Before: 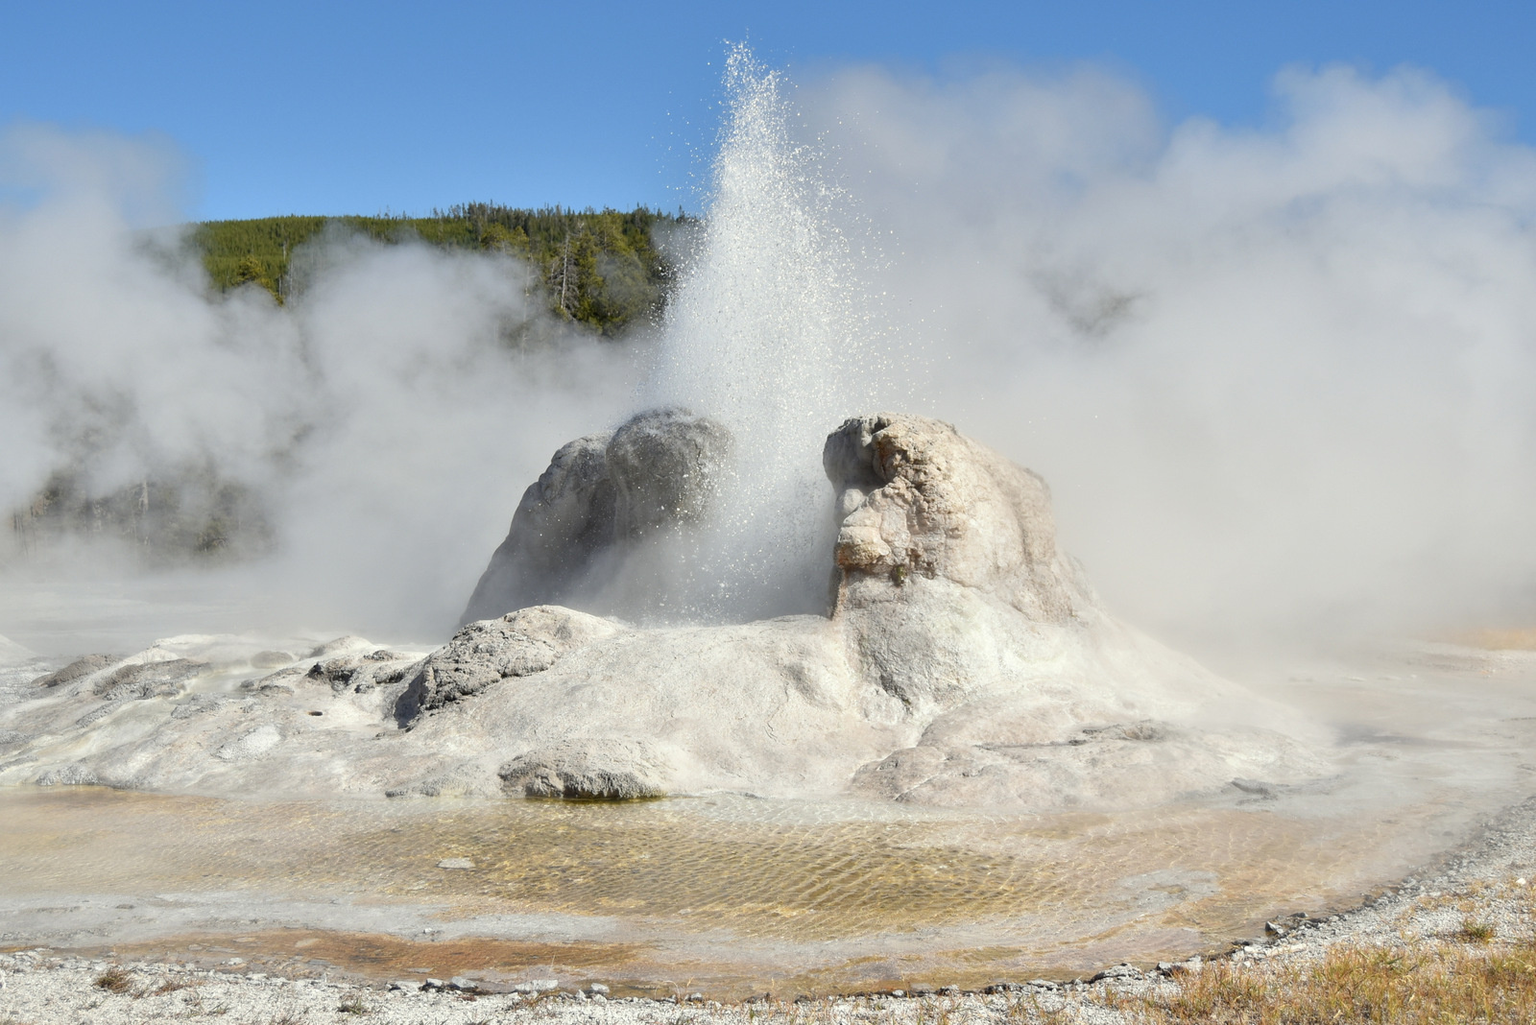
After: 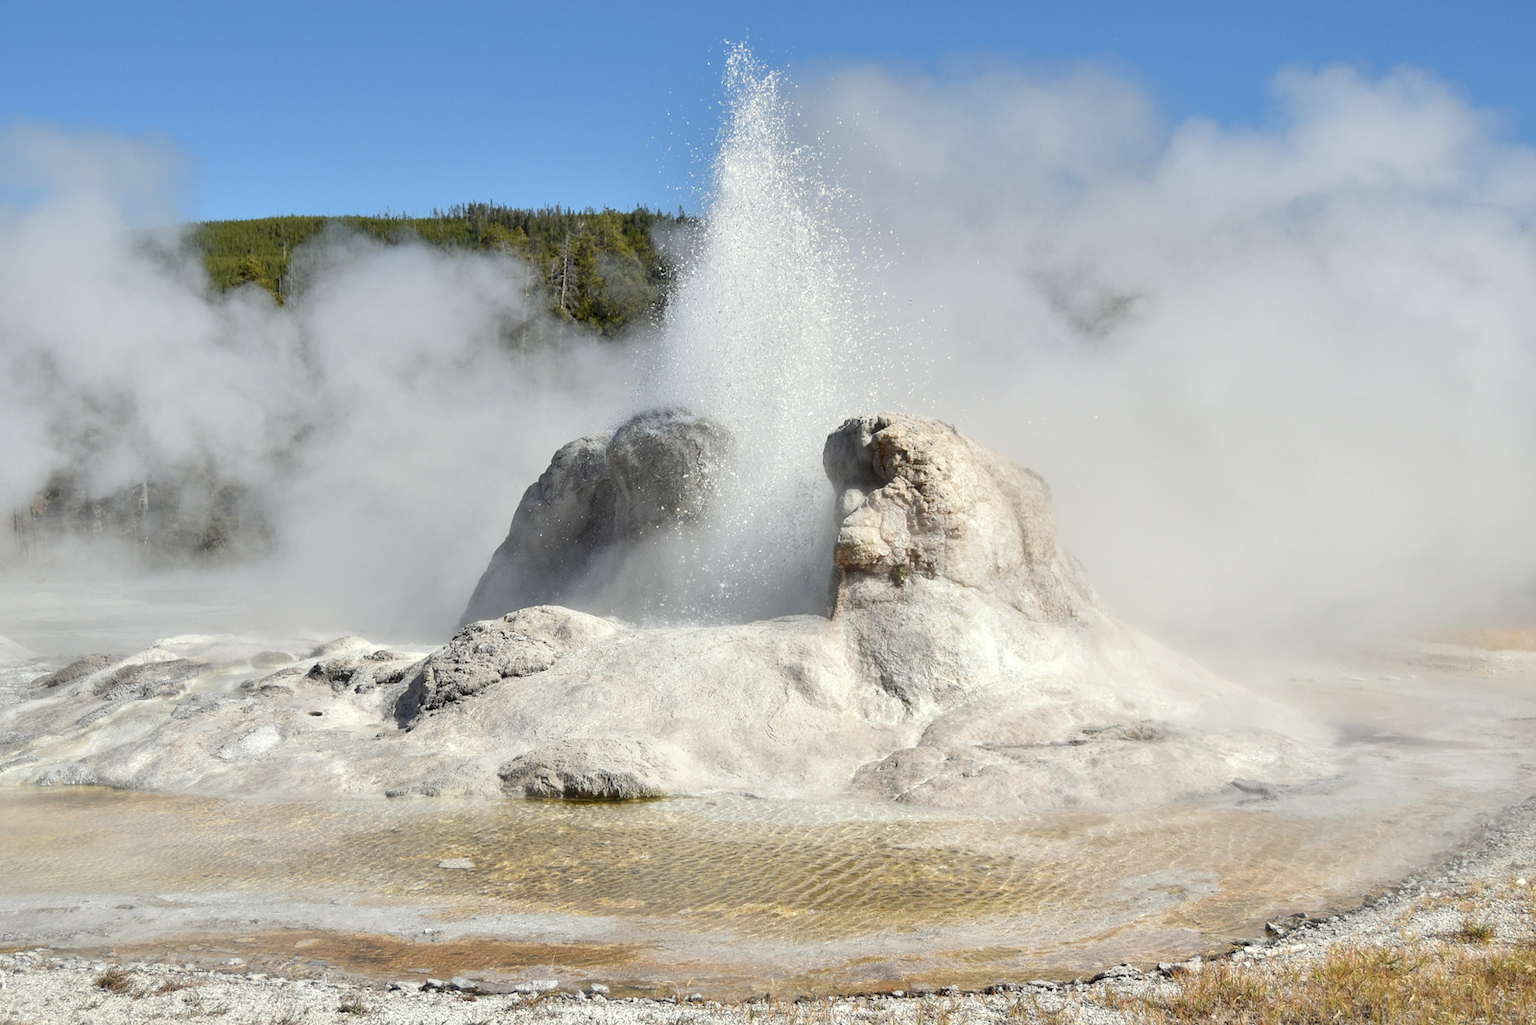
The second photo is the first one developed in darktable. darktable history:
local contrast: highlights 105%, shadows 99%, detail 120%, midtone range 0.2
